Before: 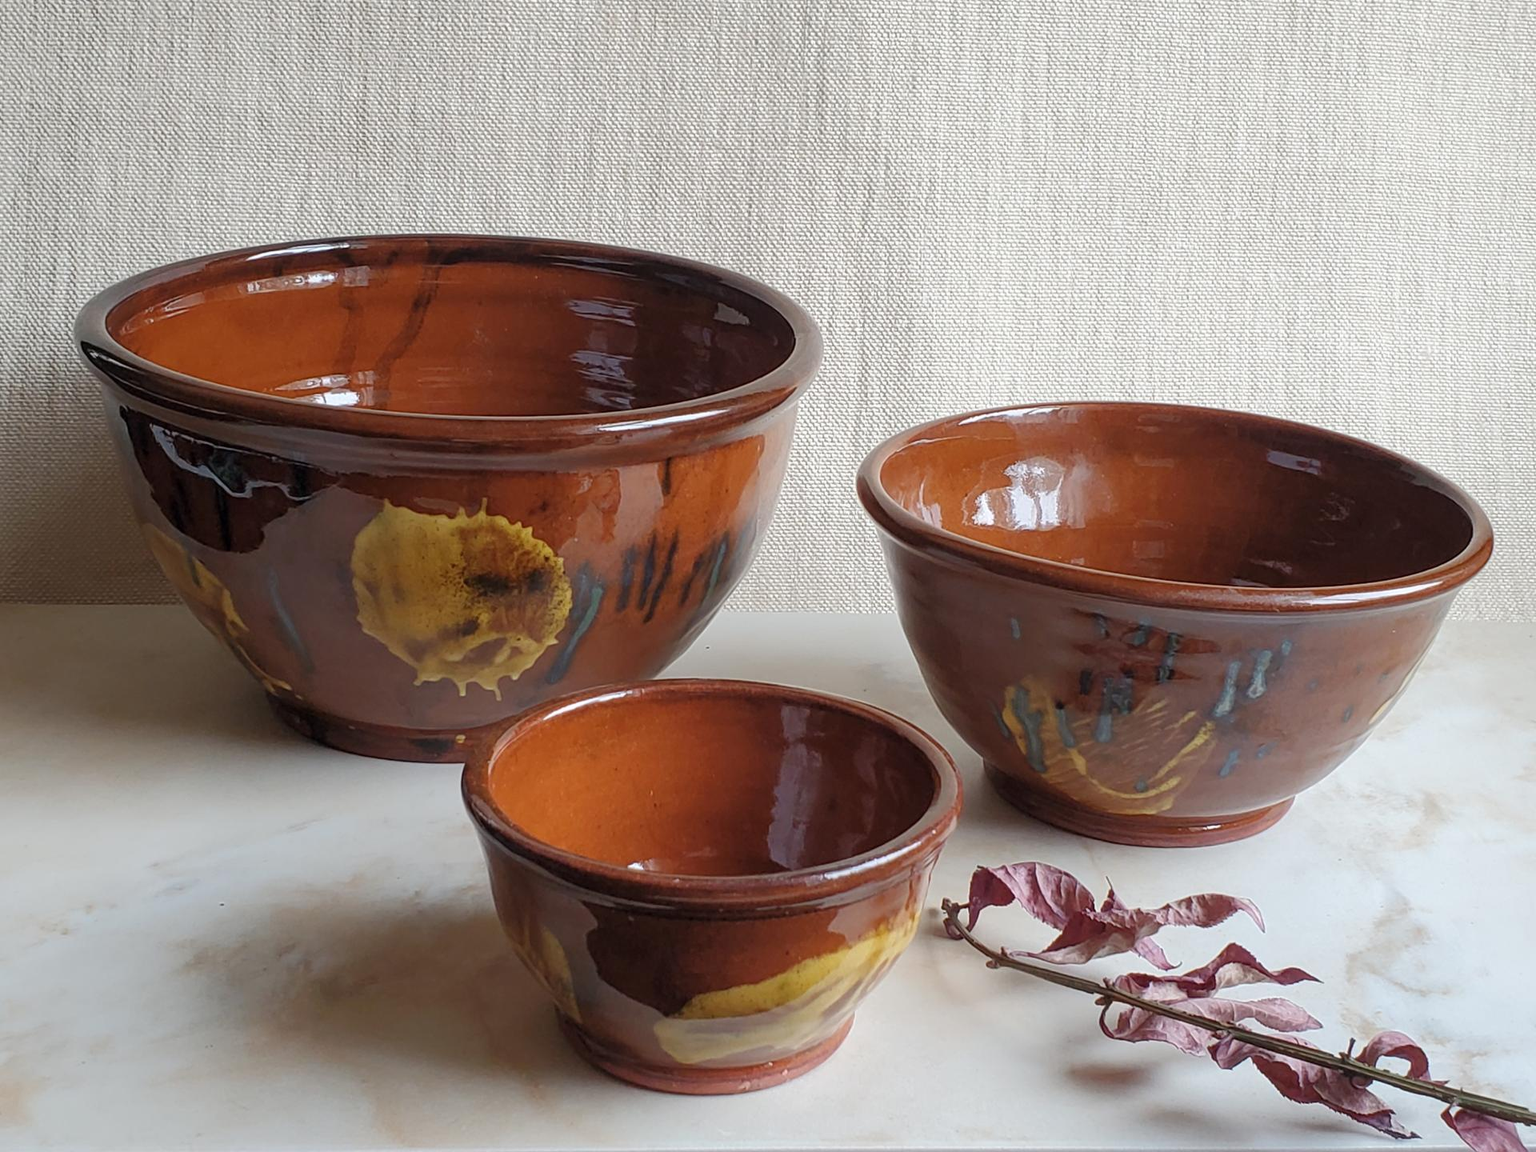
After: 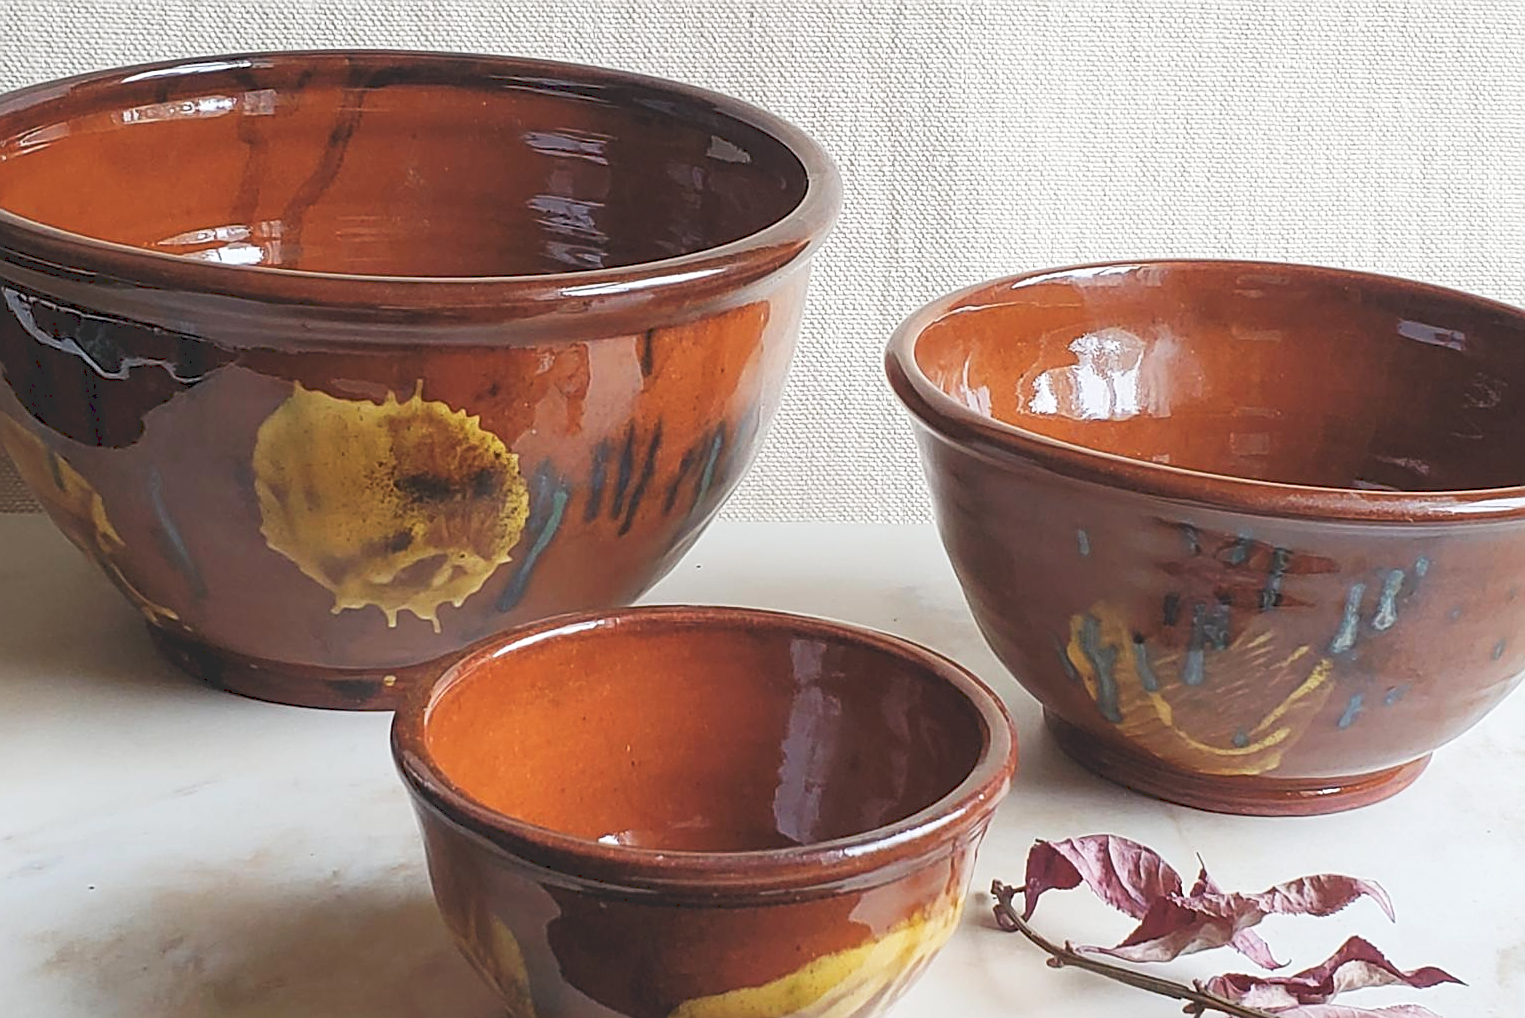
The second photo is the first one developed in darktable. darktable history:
sharpen: on, module defaults
tone curve: curves: ch0 [(0, 0) (0.003, 0.156) (0.011, 0.156) (0.025, 0.161) (0.044, 0.164) (0.069, 0.178) (0.1, 0.201) (0.136, 0.229) (0.177, 0.263) (0.224, 0.301) (0.277, 0.355) (0.335, 0.415) (0.399, 0.48) (0.468, 0.561) (0.543, 0.647) (0.623, 0.735) (0.709, 0.819) (0.801, 0.893) (0.898, 0.953) (1, 1)], preserve colors none
crop: left 9.712%, top 16.928%, right 10.845%, bottom 12.332%
